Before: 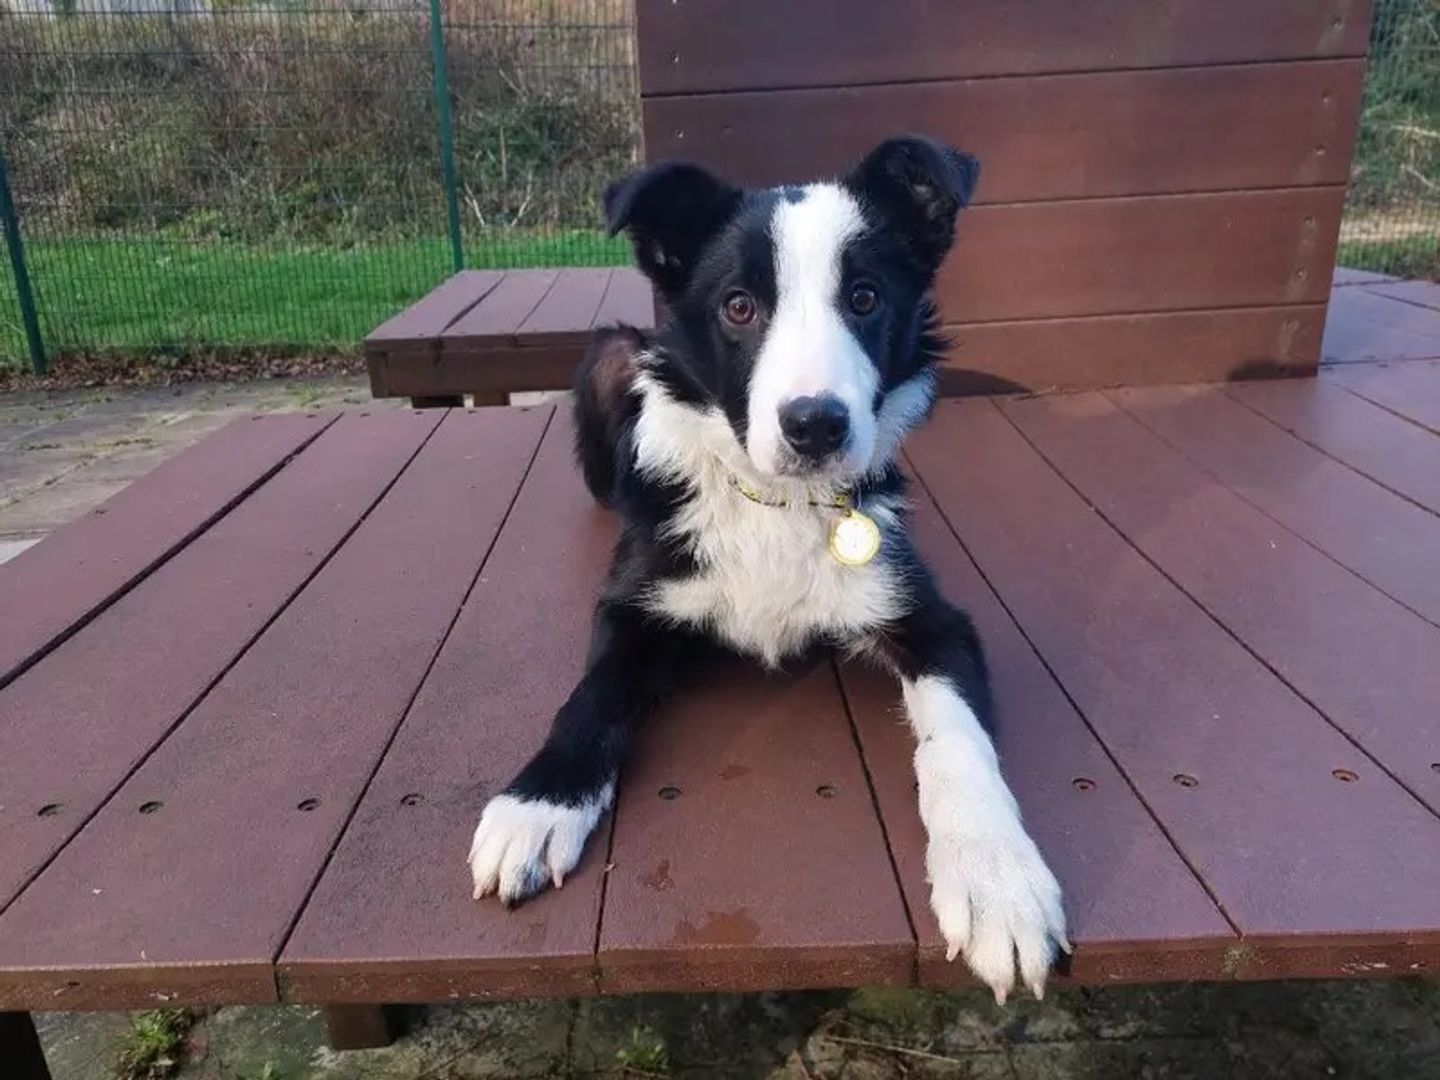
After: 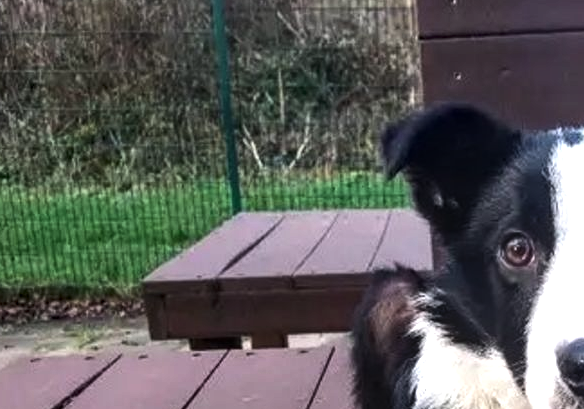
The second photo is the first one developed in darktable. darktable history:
local contrast: on, module defaults
crop: left 15.452%, top 5.459%, right 43.956%, bottom 56.62%
tone equalizer: -8 EV -0.75 EV, -7 EV -0.7 EV, -6 EV -0.6 EV, -5 EV -0.4 EV, -3 EV 0.4 EV, -2 EV 0.6 EV, -1 EV 0.7 EV, +0 EV 0.75 EV, edges refinement/feathering 500, mask exposure compensation -1.57 EV, preserve details no
